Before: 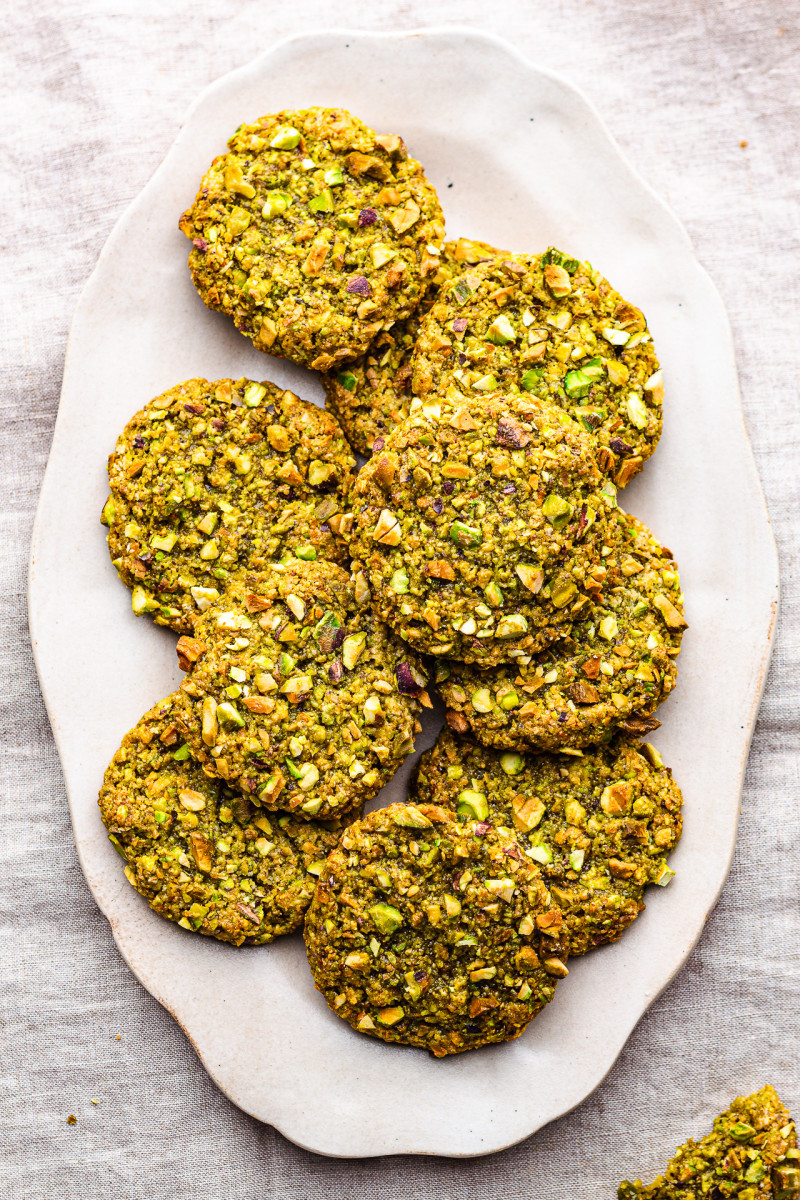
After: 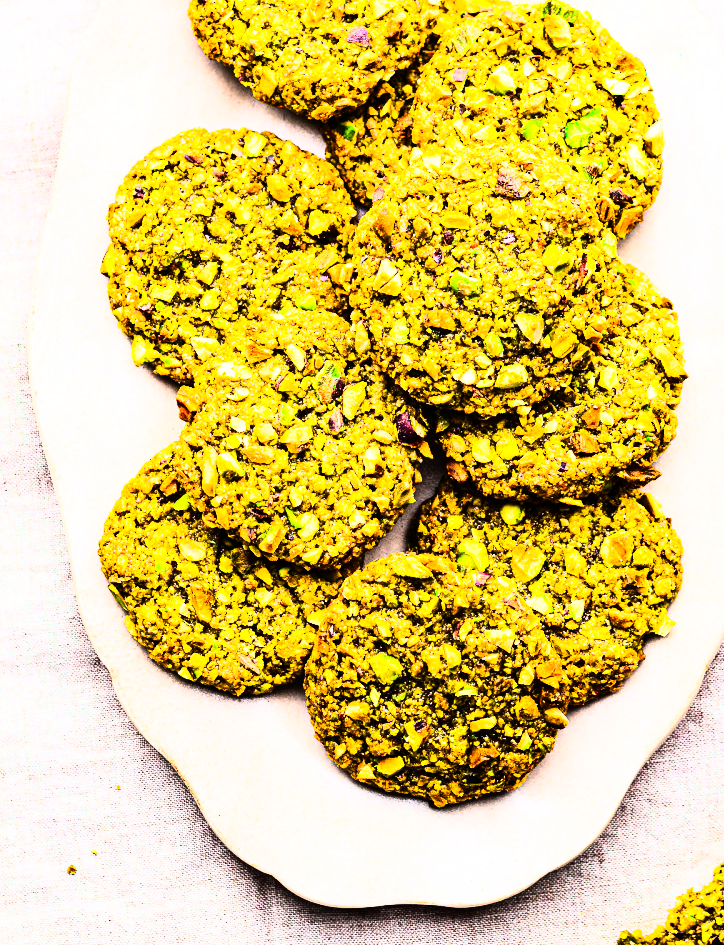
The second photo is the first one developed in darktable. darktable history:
exposure: compensate highlight preservation false
rgb curve: curves: ch0 [(0, 0) (0.21, 0.15) (0.24, 0.21) (0.5, 0.75) (0.75, 0.96) (0.89, 0.99) (1, 1)]; ch1 [(0, 0.02) (0.21, 0.13) (0.25, 0.2) (0.5, 0.67) (0.75, 0.9) (0.89, 0.97) (1, 1)]; ch2 [(0, 0.02) (0.21, 0.13) (0.25, 0.2) (0.5, 0.67) (0.75, 0.9) (0.89, 0.97) (1, 1)], compensate middle gray true
crop: top 20.916%, right 9.437%, bottom 0.316%
contrast brightness saturation: contrast 0.23, brightness 0.1, saturation 0.29
